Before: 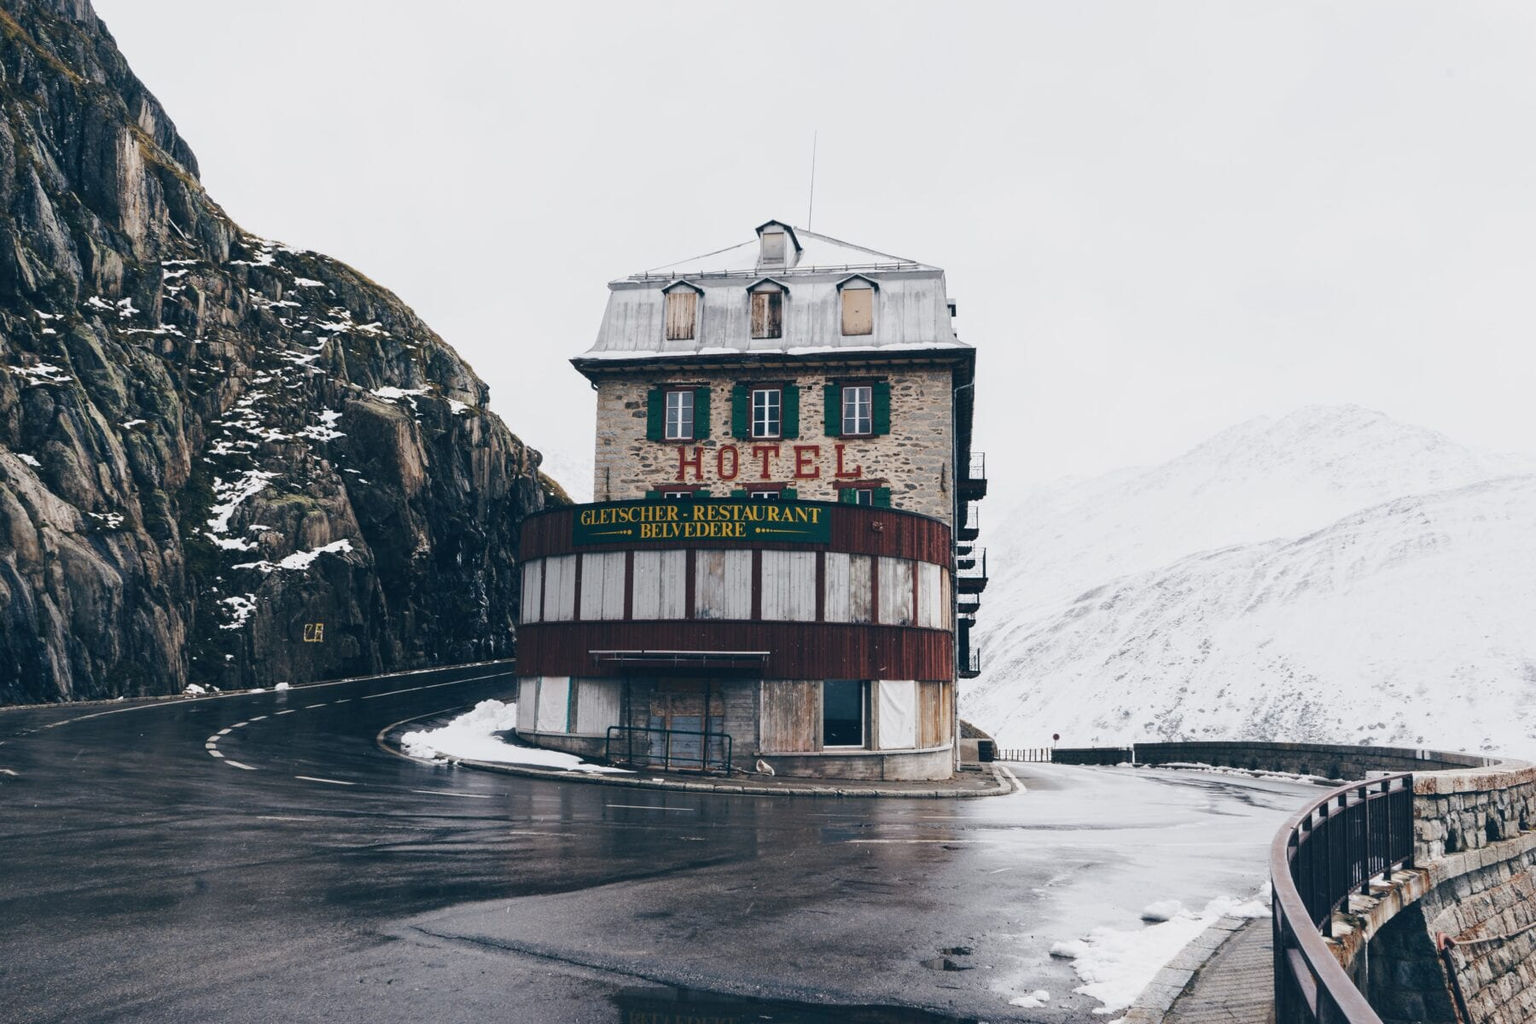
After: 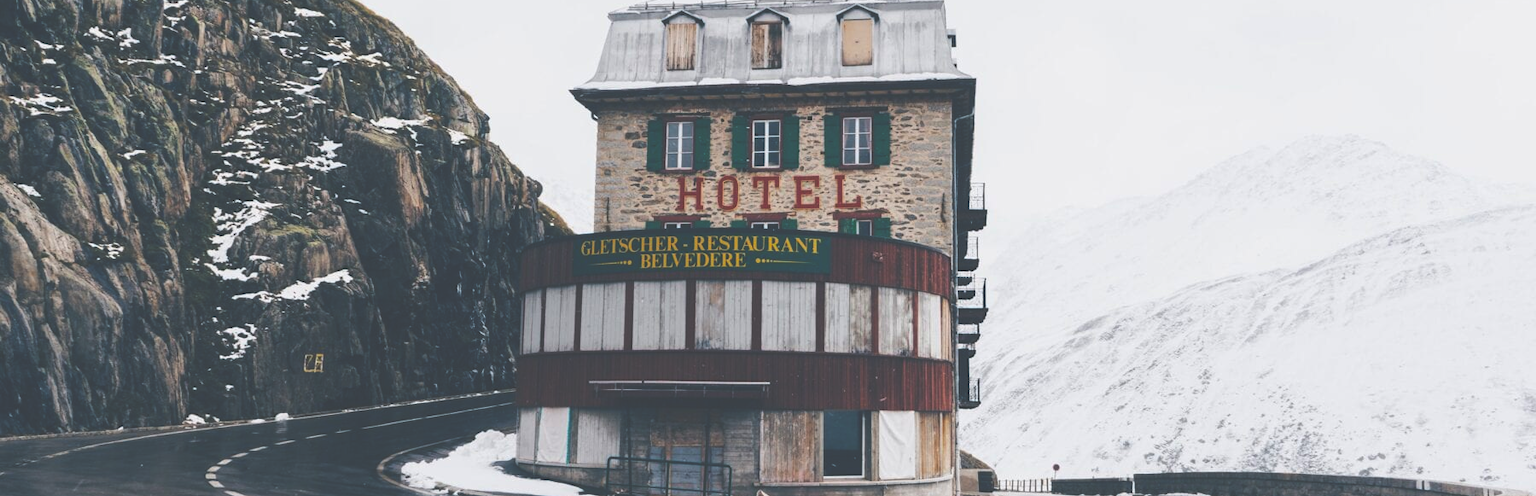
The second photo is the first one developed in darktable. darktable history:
color balance rgb: perceptual saturation grading › global saturation 31.126%
crop and rotate: top 26.417%, bottom 25.043%
exposure: black level correction -0.041, exposure 0.06 EV, compensate exposure bias true, compensate highlight preservation false
